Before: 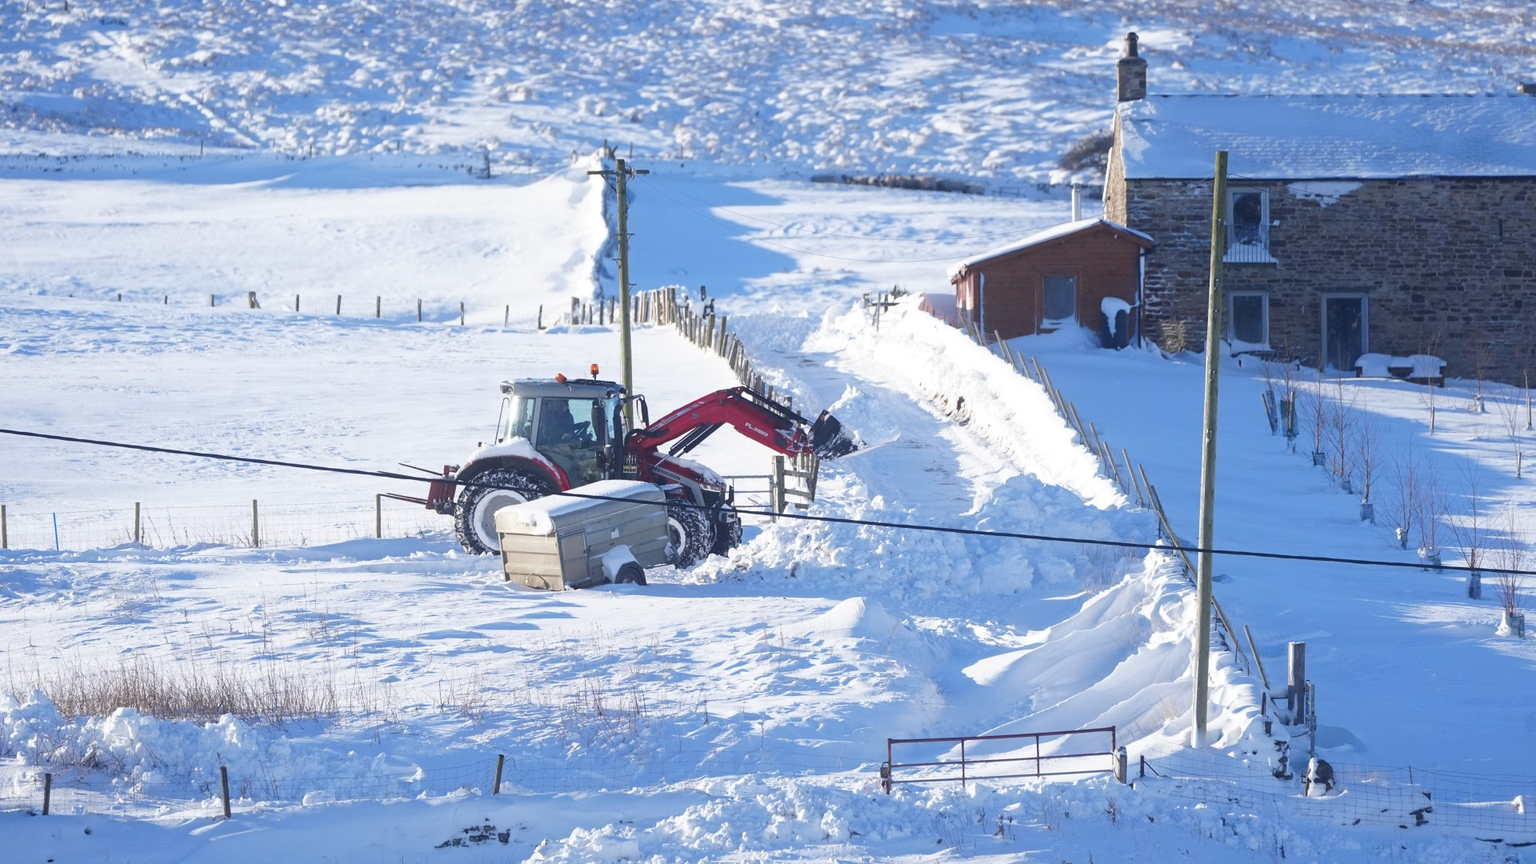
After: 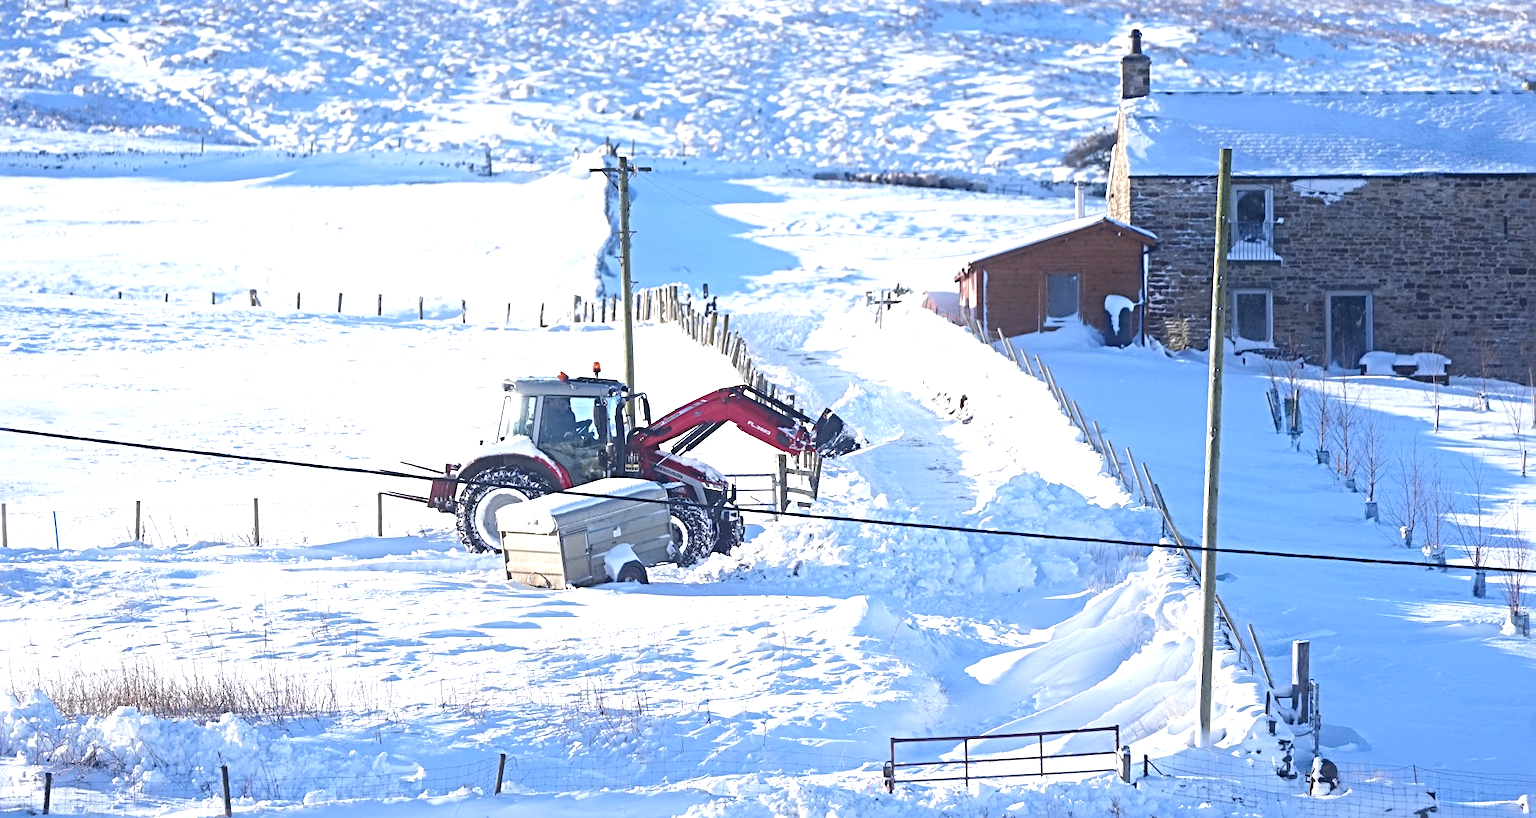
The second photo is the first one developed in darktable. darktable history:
crop: top 0.448%, right 0.264%, bottom 5.045%
sharpen: radius 4.883
exposure: exposure 0.648 EV, compensate highlight preservation false
